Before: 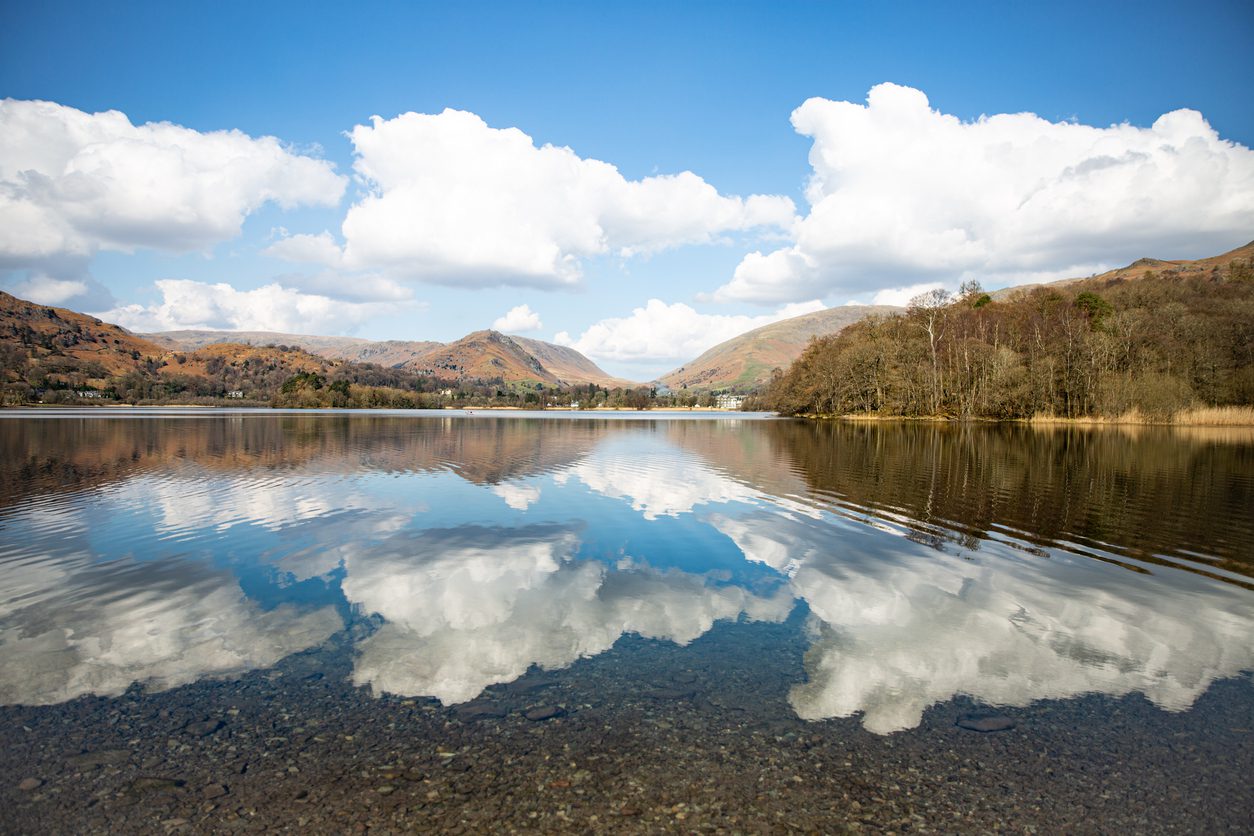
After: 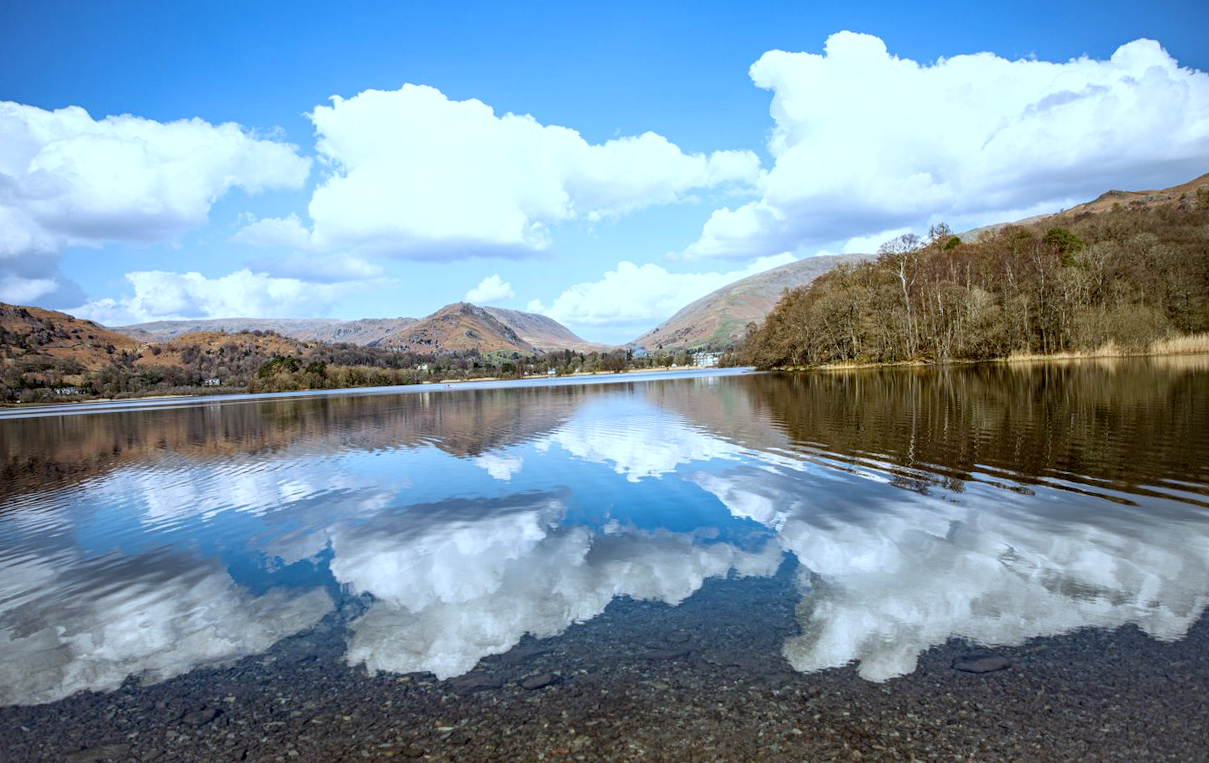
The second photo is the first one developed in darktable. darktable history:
local contrast: on, module defaults
white balance: red 0.926, green 1.003, blue 1.133
color correction: highlights a* -3.28, highlights b* -6.24, shadows a* 3.1, shadows b* 5.19
rotate and perspective: rotation -3.52°, crop left 0.036, crop right 0.964, crop top 0.081, crop bottom 0.919
